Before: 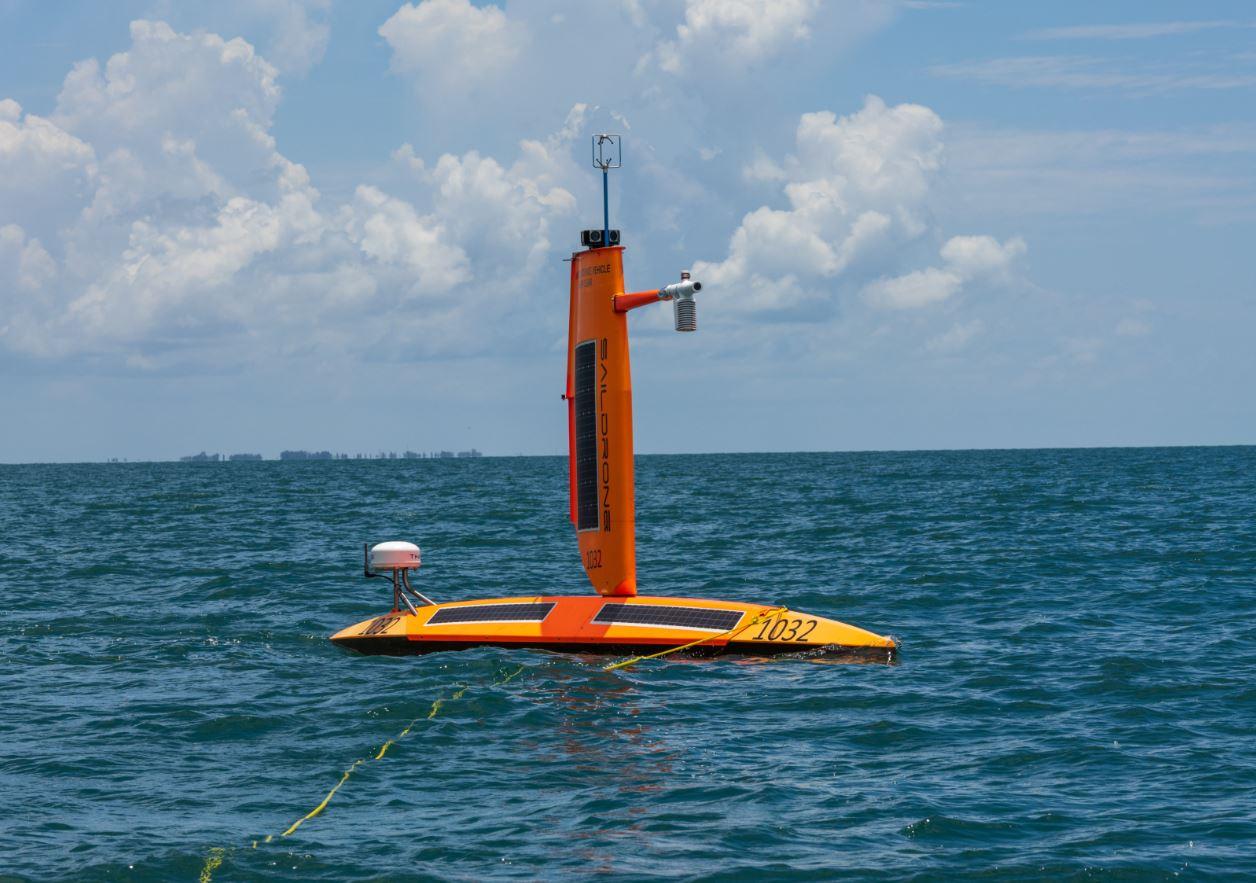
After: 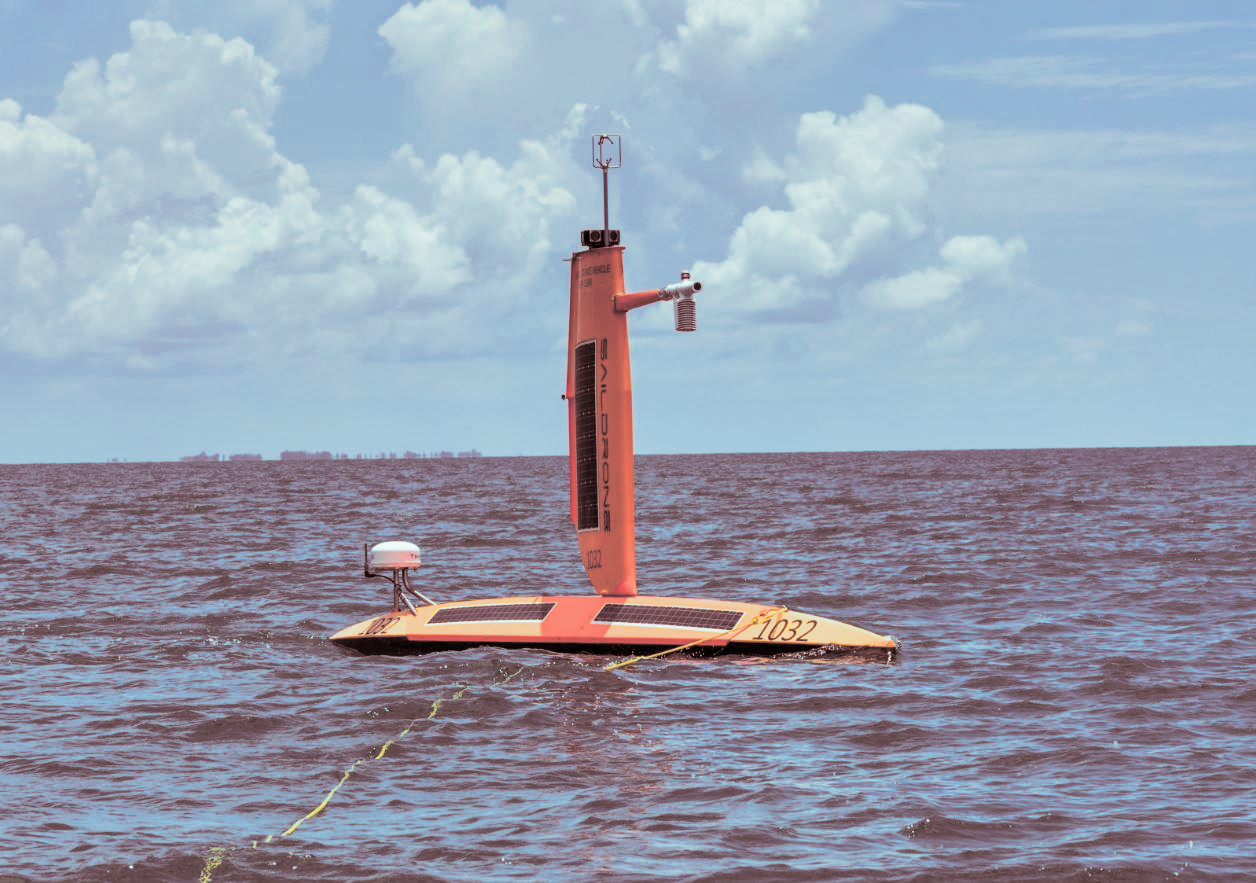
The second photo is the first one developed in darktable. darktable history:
exposure: black level correction 0, exposure 1.388 EV, compensate exposure bias true, compensate highlight preservation false
split-toning: shadows › saturation 0.3, highlights › hue 180°, highlights › saturation 0.3, compress 0%
shadows and highlights: low approximation 0.01, soften with gaussian
filmic rgb: black relative exposure -7.65 EV, white relative exposure 4.56 EV, hardness 3.61
